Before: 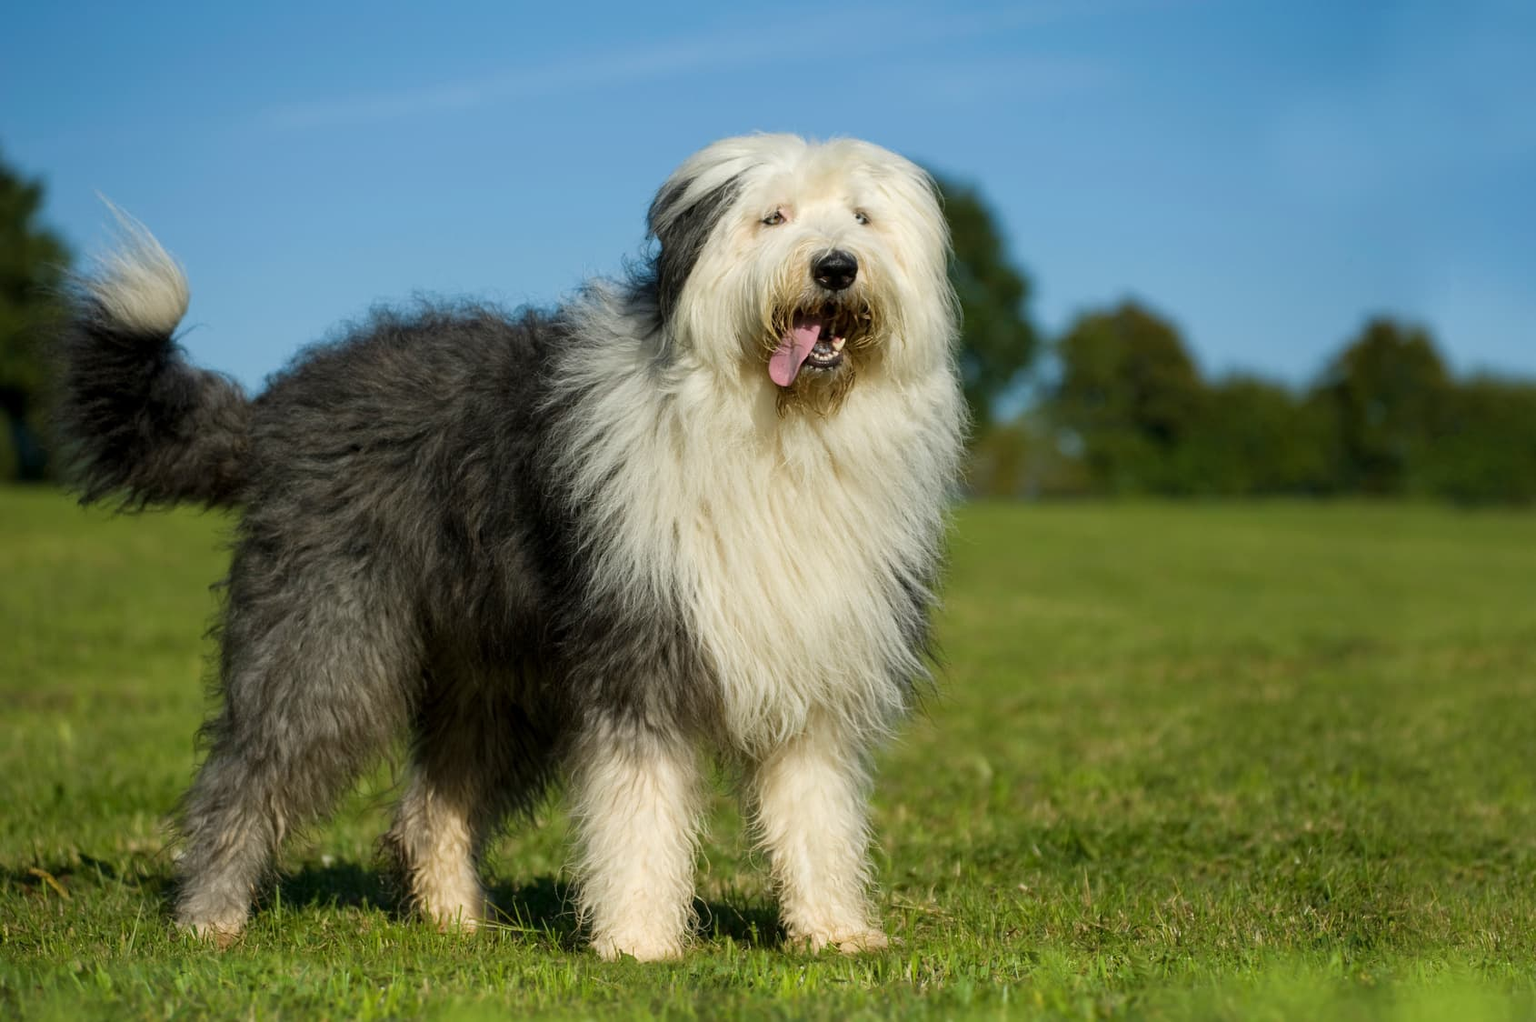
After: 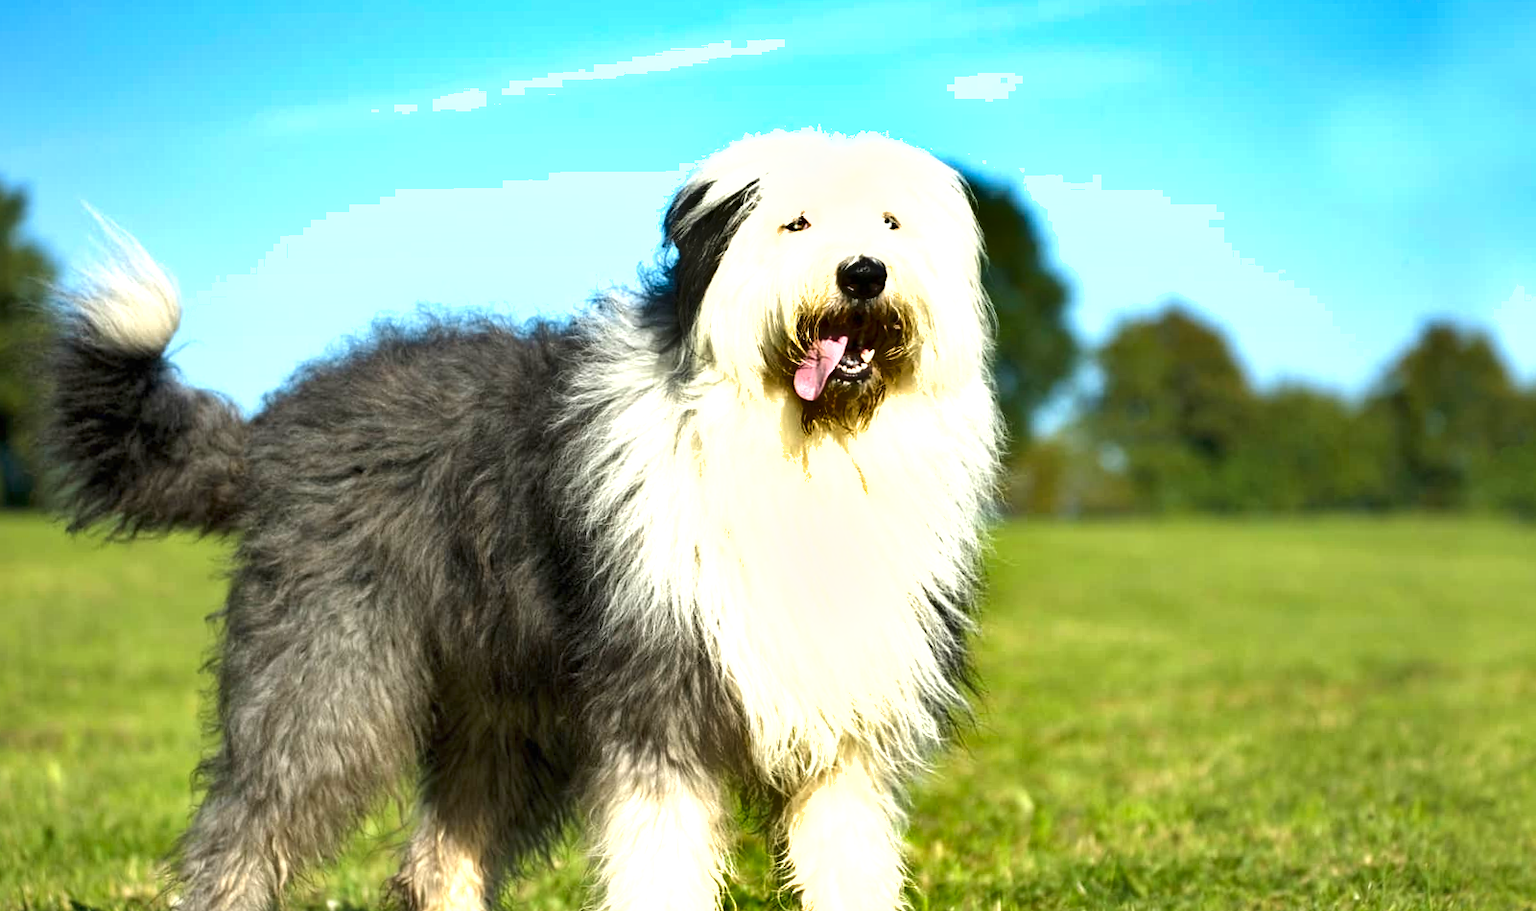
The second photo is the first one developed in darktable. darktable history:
shadows and highlights: shadows 11.12, white point adjustment 1.33, soften with gaussian
crop and rotate: angle 0.519°, left 0.361%, right 3.606%, bottom 14.308%
tone equalizer: on, module defaults
exposure: black level correction 0, exposure 1.46 EV, compensate exposure bias true, compensate highlight preservation false
